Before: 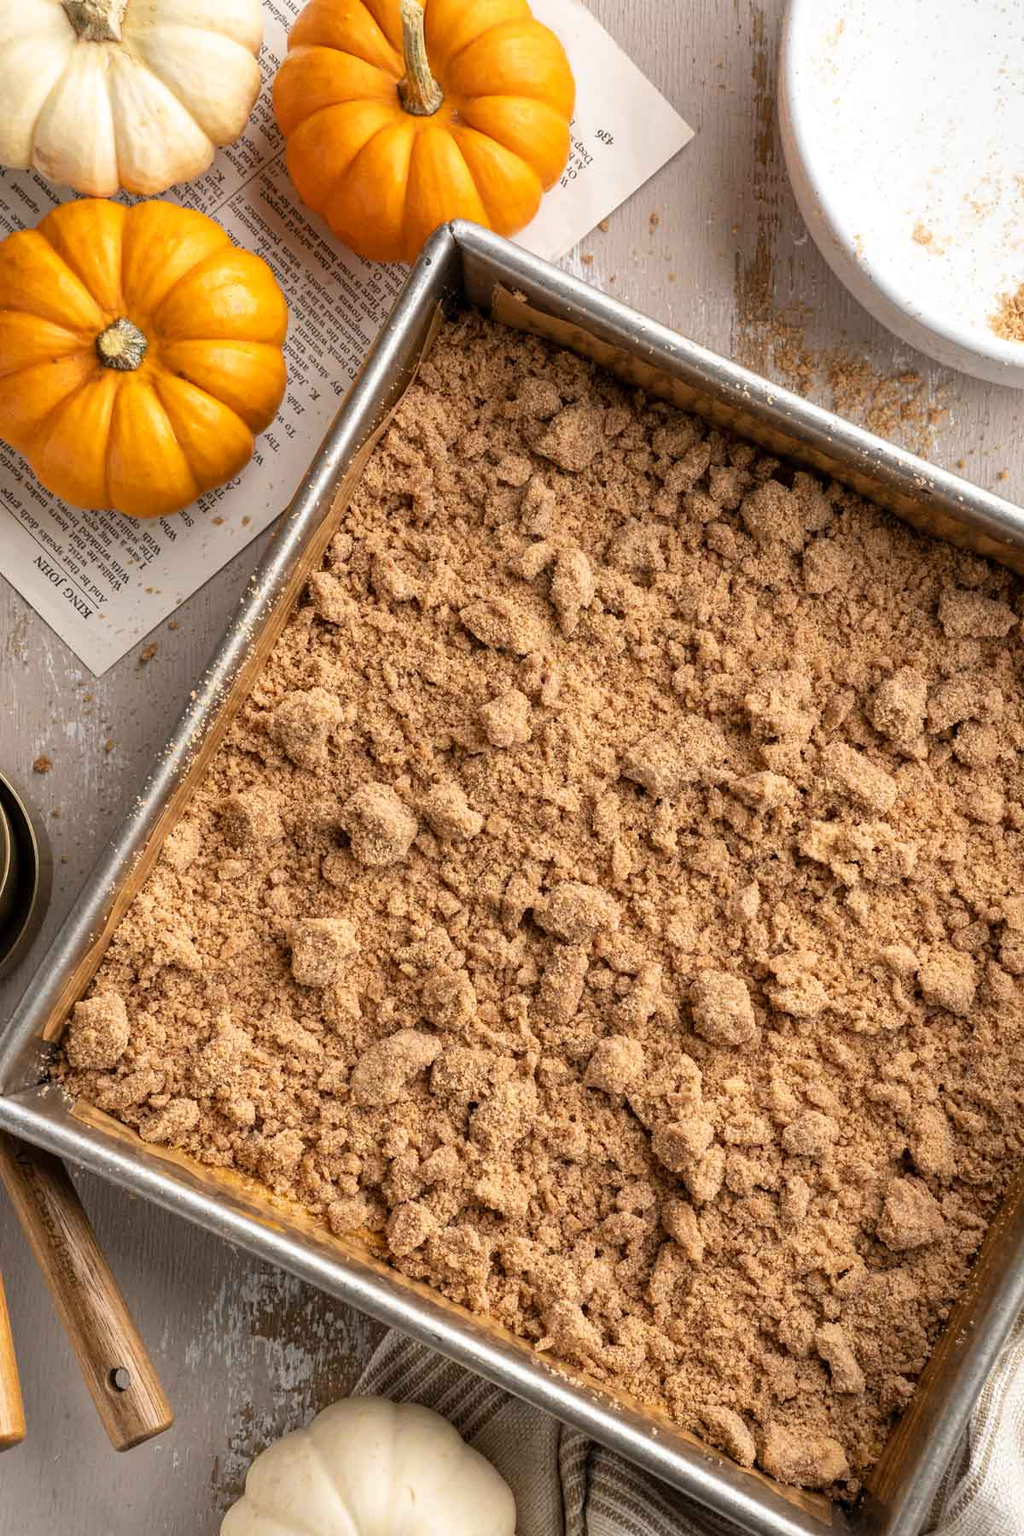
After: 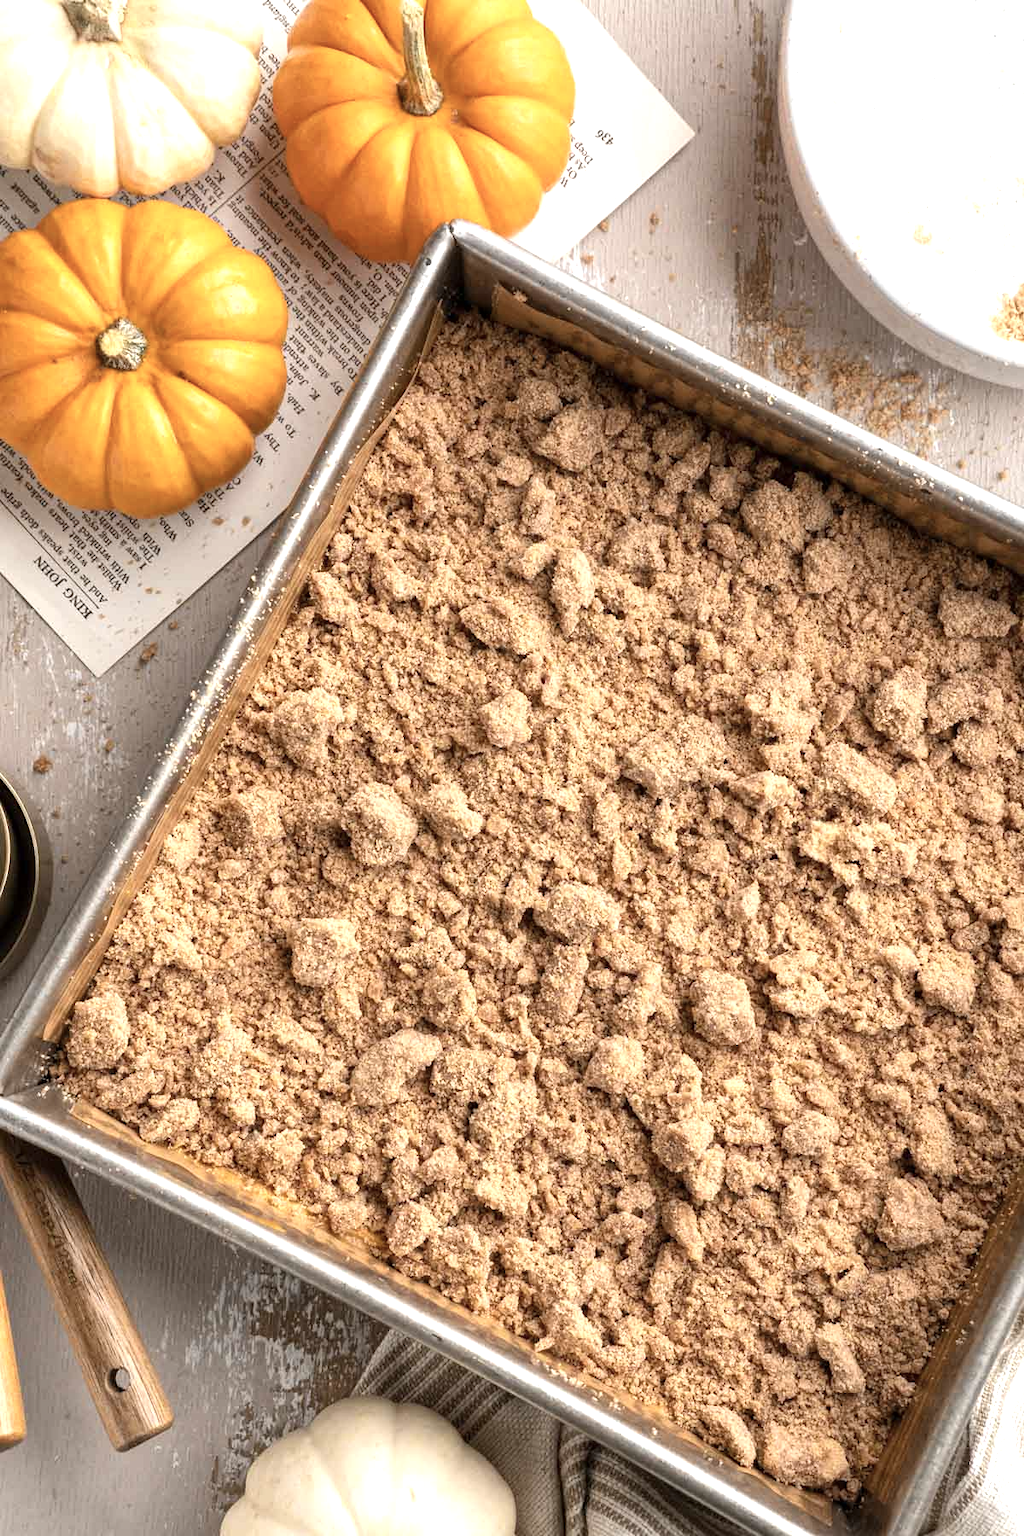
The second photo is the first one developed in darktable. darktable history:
tone equalizer: smoothing diameter 2.19%, edges refinement/feathering 19.11, mask exposure compensation -1.57 EV, filter diffusion 5
contrast brightness saturation: contrast 0.057, brightness -0.01, saturation -0.237
exposure: exposure 0.584 EV, compensate highlight preservation false
